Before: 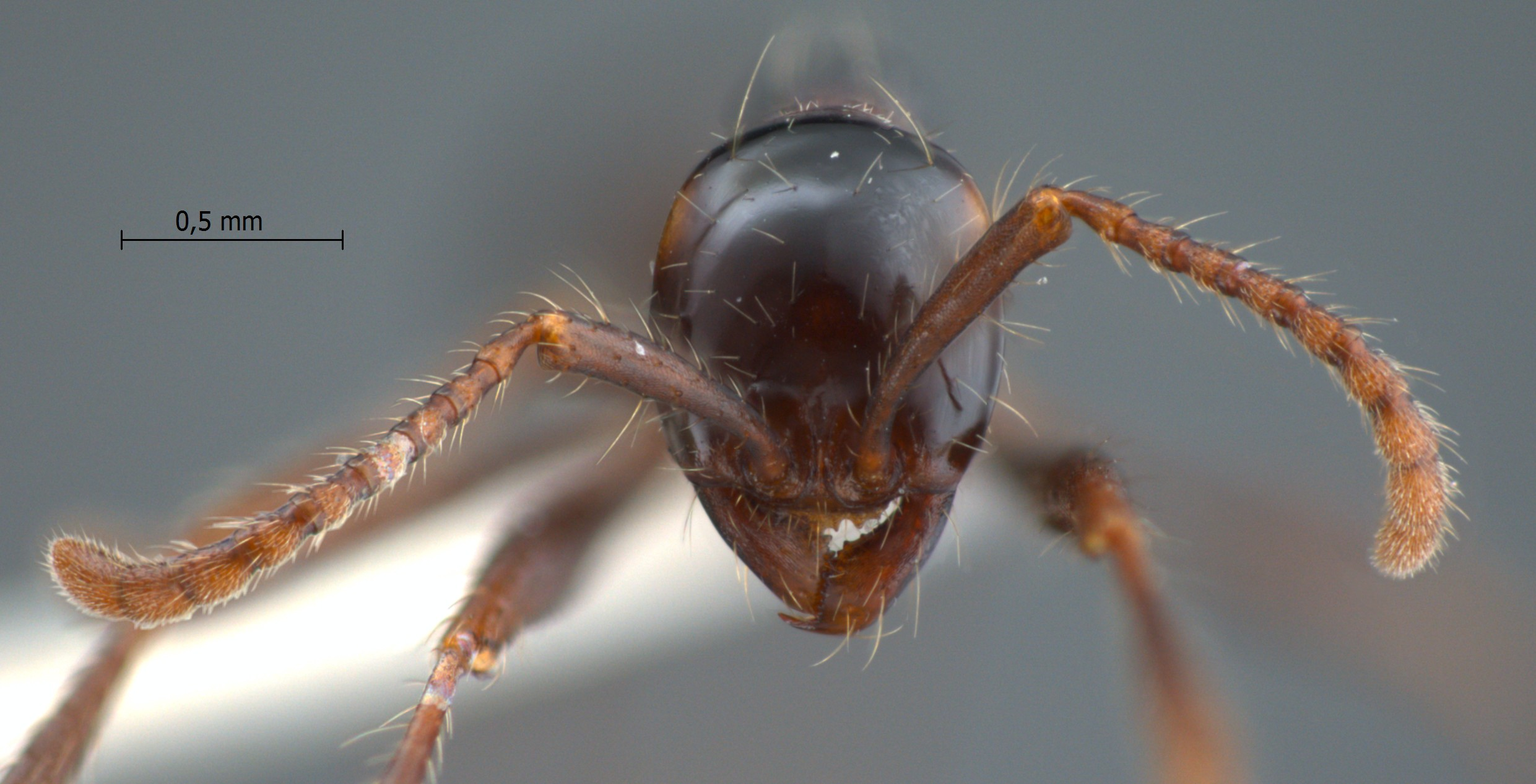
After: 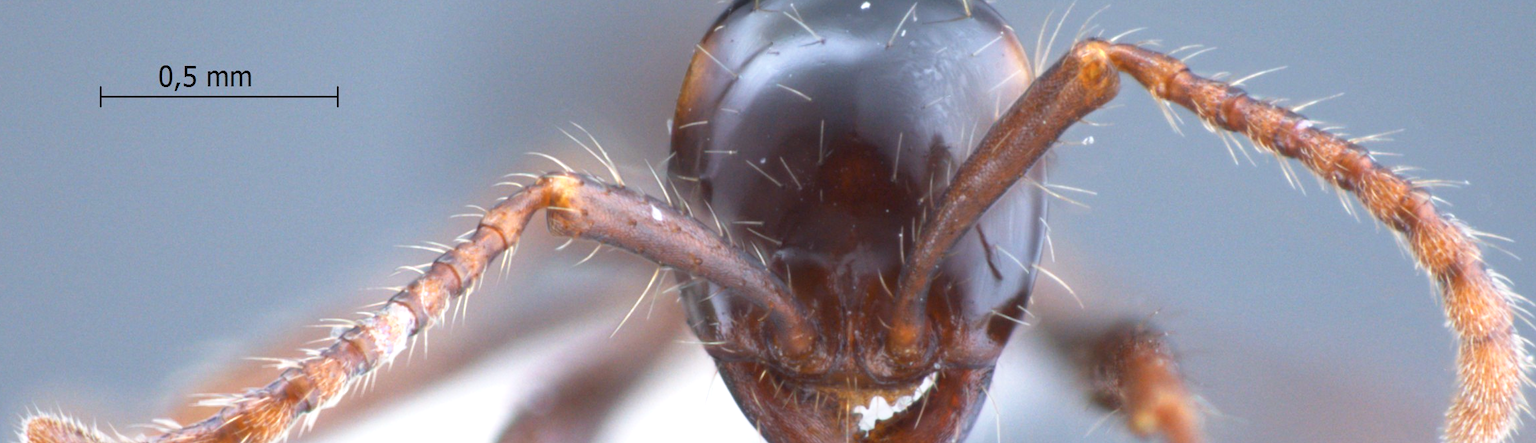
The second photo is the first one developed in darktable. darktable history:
crop: left 1.832%, top 19.183%, right 4.9%, bottom 28.012%
color calibration: illuminant as shot in camera, x 0.369, y 0.382, temperature 4320.71 K
exposure: black level correction 0, exposure 0.686 EV, compensate highlight preservation false
contrast brightness saturation: saturation -0.053
base curve: curves: ch0 [(0, 0) (0.666, 0.806) (1, 1)], preserve colors none
